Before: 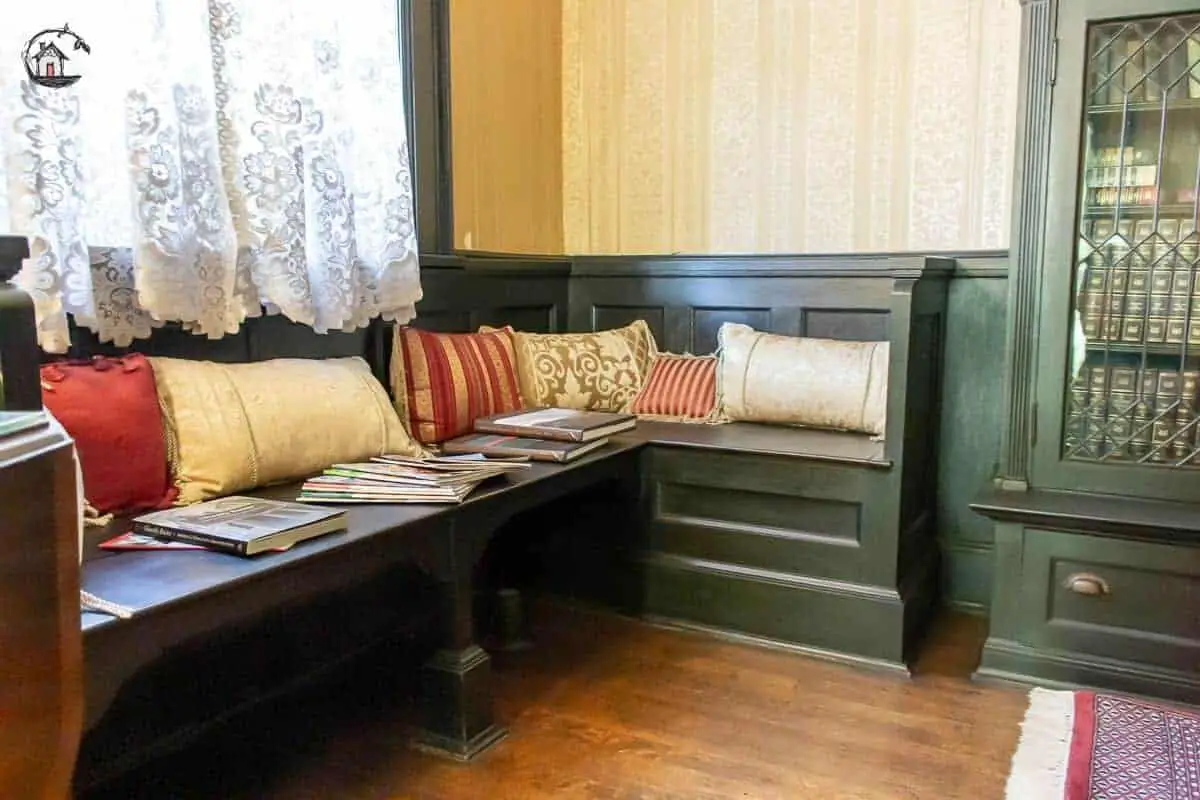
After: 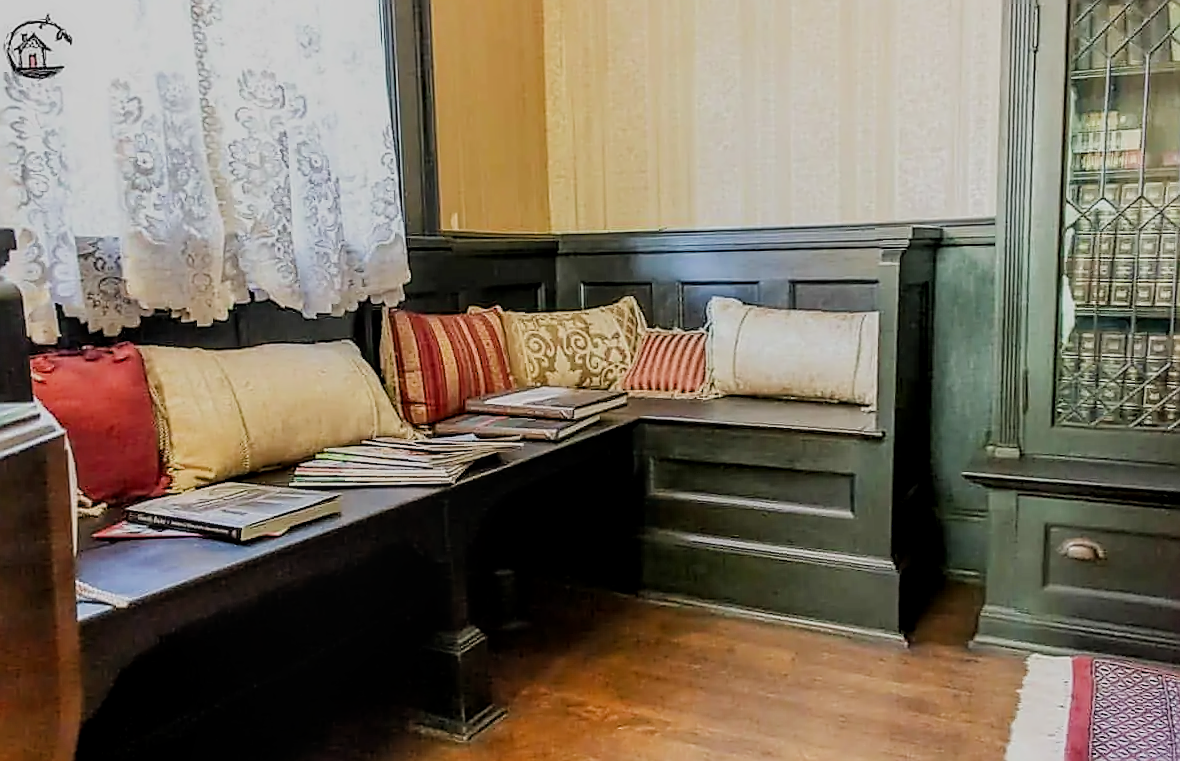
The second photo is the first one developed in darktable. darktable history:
crop: top 1.049%, right 0.001%
rotate and perspective: rotation -1.42°, crop left 0.016, crop right 0.984, crop top 0.035, crop bottom 0.965
local contrast: on, module defaults
sharpen: radius 1.4, amount 1.25, threshold 0.7
filmic rgb: black relative exposure -6.98 EV, white relative exposure 5.63 EV, hardness 2.86
